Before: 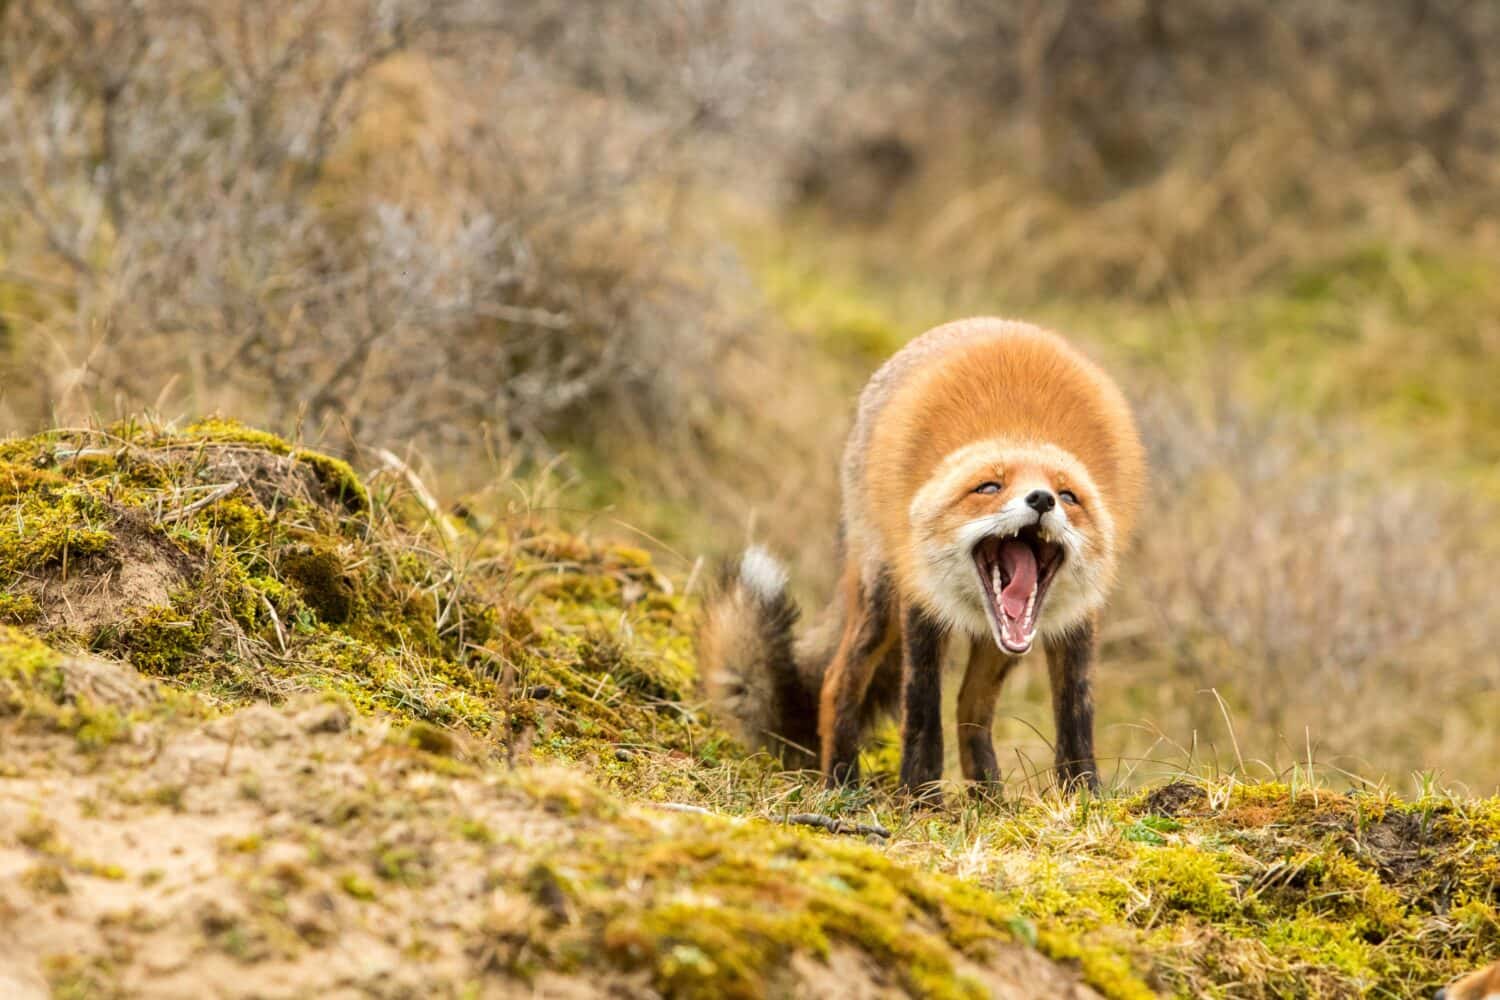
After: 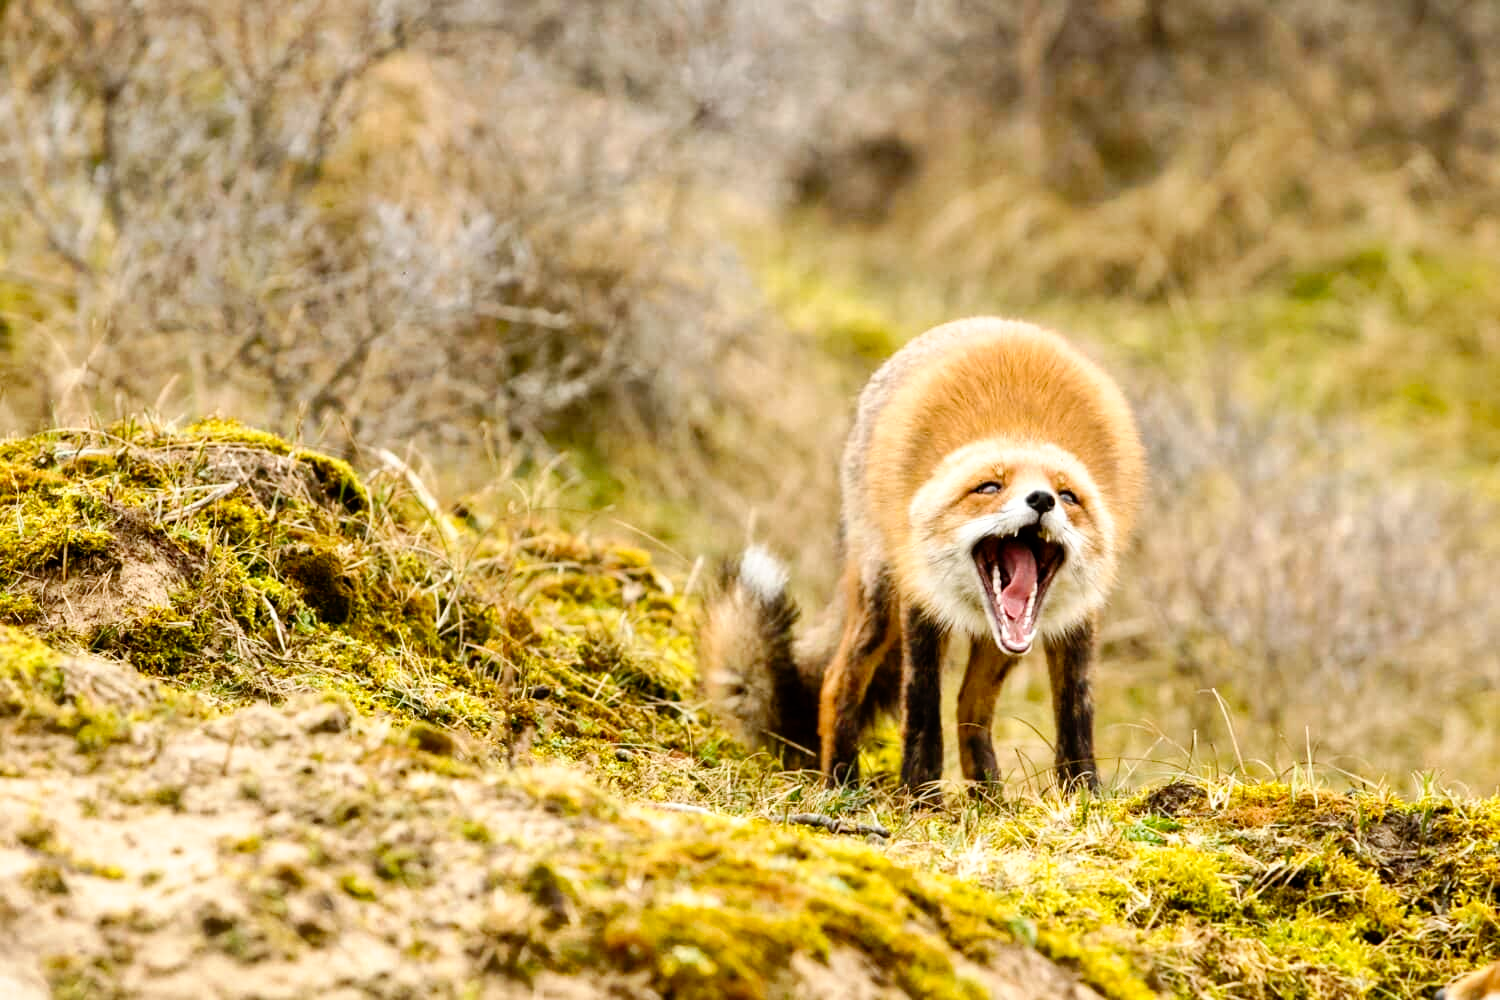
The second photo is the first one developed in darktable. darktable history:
exposure: exposure 0.2 EV, compensate highlight preservation false
shadows and highlights: highlights color adjustment 0%, low approximation 0.01, soften with gaussian
tone curve: curves: ch0 [(0, 0) (0.003, 0) (0.011, 0.002) (0.025, 0.004) (0.044, 0.007) (0.069, 0.015) (0.1, 0.025) (0.136, 0.04) (0.177, 0.09) (0.224, 0.152) (0.277, 0.239) (0.335, 0.335) (0.399, 0.43) (0.468, 0.524) (0.543, 0.621) (0.623, 0.712) (0.709, 0.789) (0.801, 0.871) (0.898, 0.951) (1, 1)], preserve colors none
